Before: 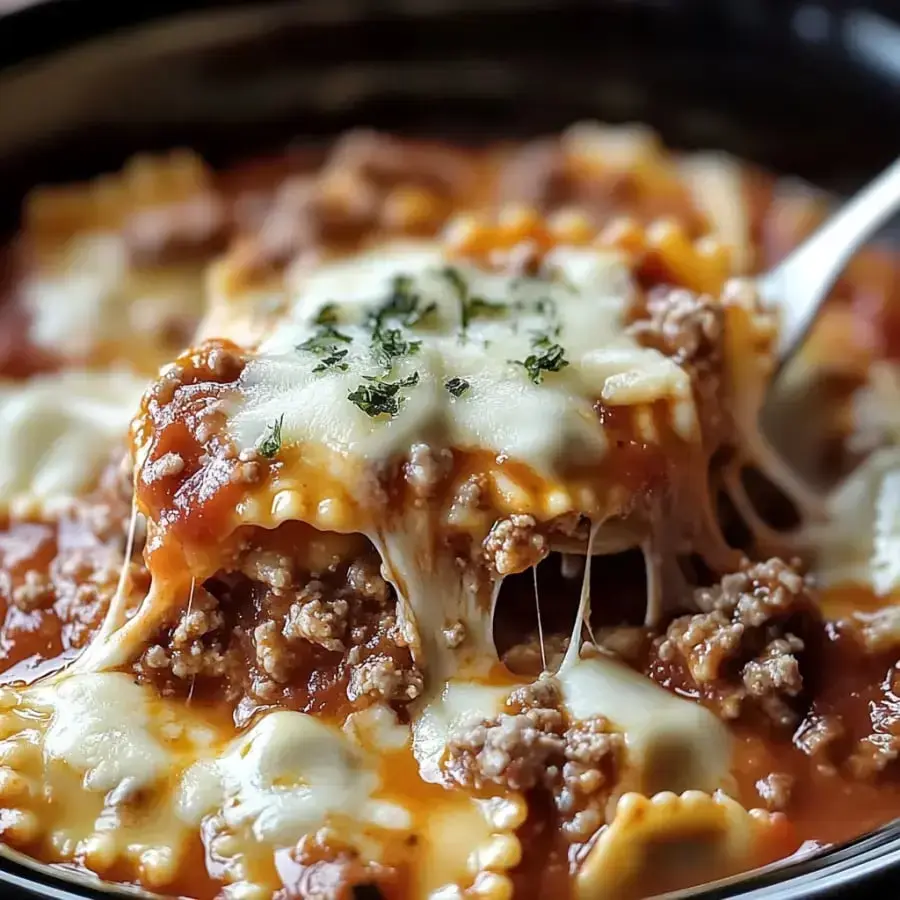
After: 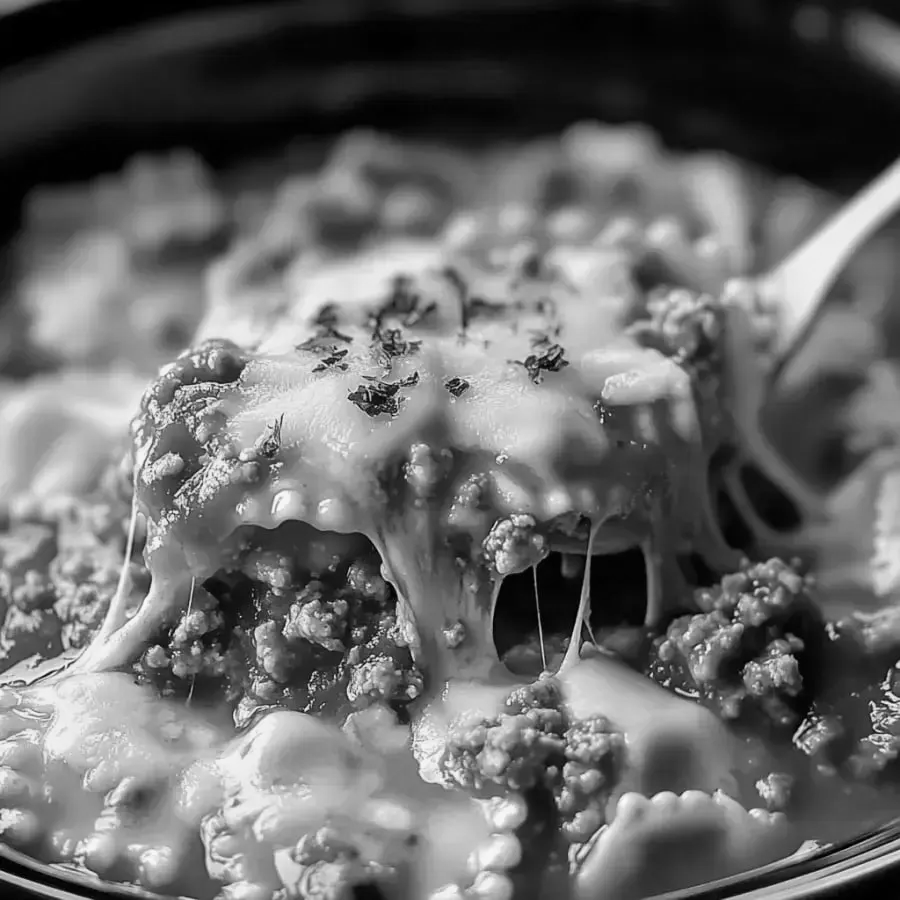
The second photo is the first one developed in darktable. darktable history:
color correction: highlights a* 5.59, highlights b* 5.24, saturation 0.68
monochrome: a 26.22, b 42.67, size 0.8
